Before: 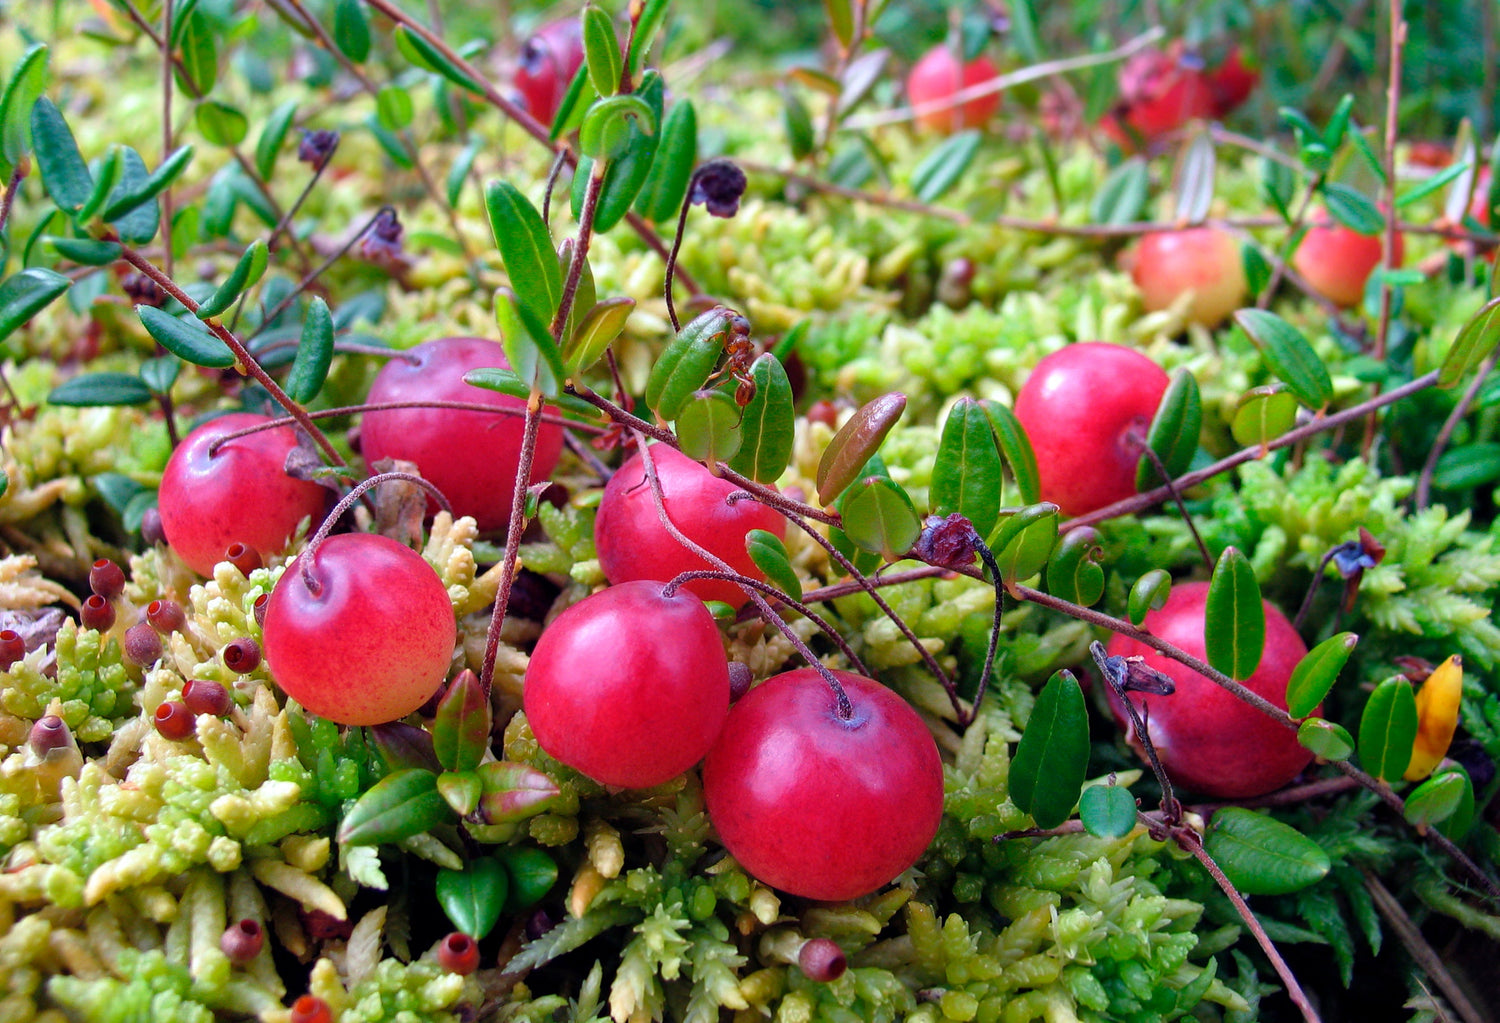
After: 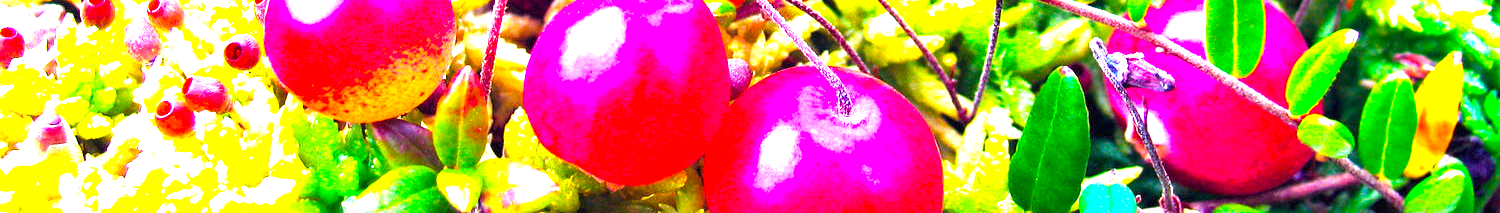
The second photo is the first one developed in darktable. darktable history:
crop and rotate: top 58.987%, bottom 20.12%
color balance rgb: highlights gain › luminance 6.171%, highlights gain › chroma 1.329%, highlights gain › hue 92.35°, perceptual saturation grading › global saturation 31.313%, perceptual brilliance grading › global brilliance 12.303%, perceptual brilliance grading › highlights 15.035%, global vibrance 20%
exposure: black level correction 0, exposure 2.095 EV, compensate highlight preservation false
